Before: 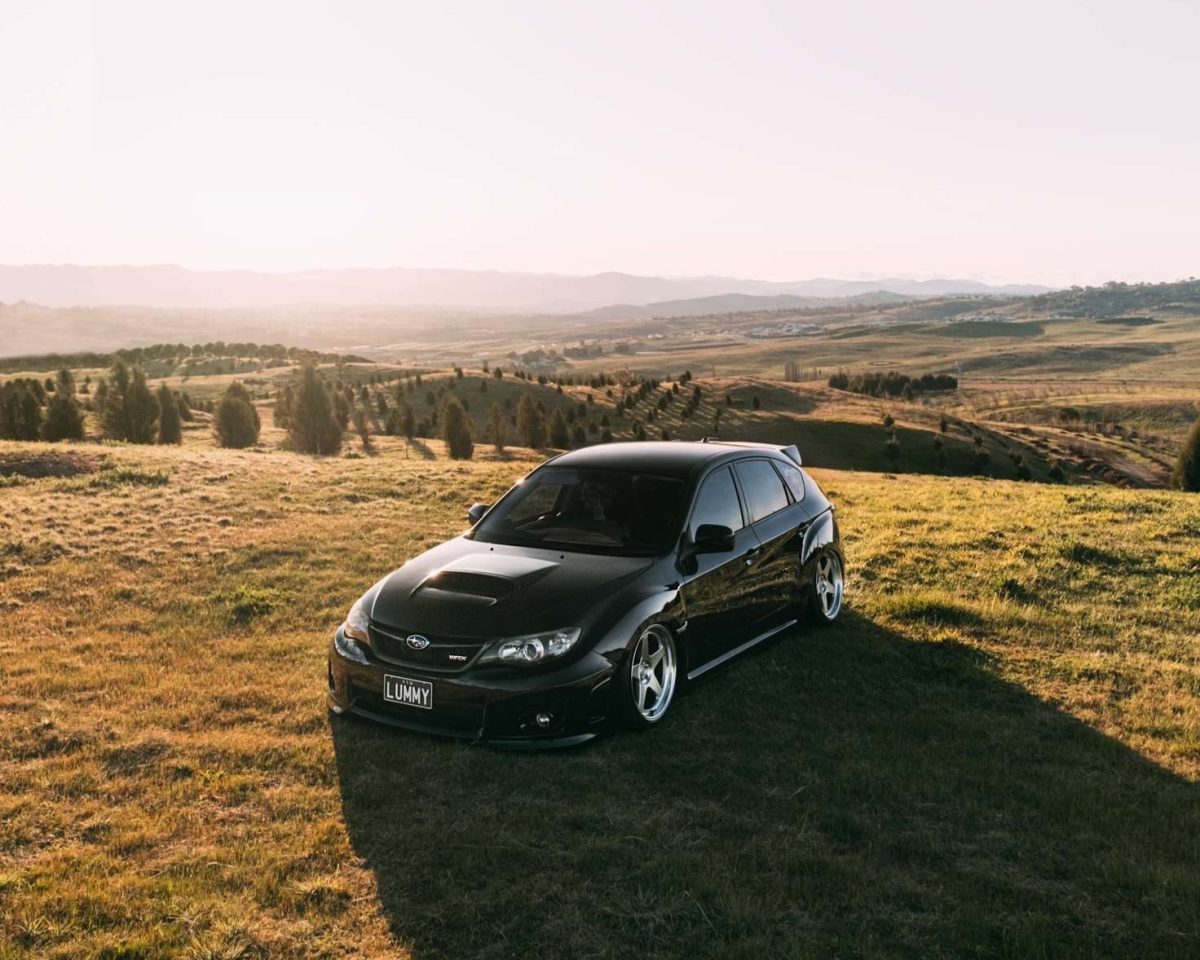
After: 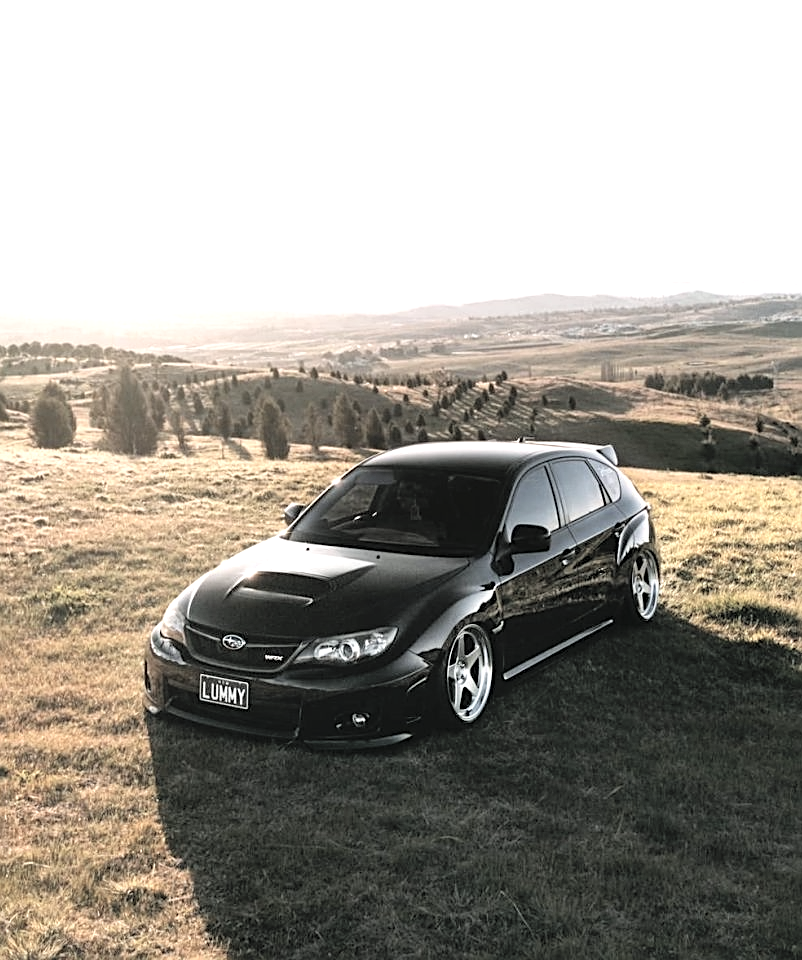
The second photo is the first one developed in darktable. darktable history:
crop: left 15.404%, right 17.746%
shadows and highlights: shadows 36.21, highlights -27.99, soften with gaussian
contrast brightness saturation: brightness 0.188, saturation -0.501
tone equalizer: -8 EV -0.764 EV, -7 EV -0.739 EV, -6 EV -0.64 EV, -5 EV -0.414 EV, -3 EV 0.39 EV, -2 EV 0.6 EV, -1 EV 0.681 EV, +0 EV 0.769 EV
sharpen: amount 0.495
